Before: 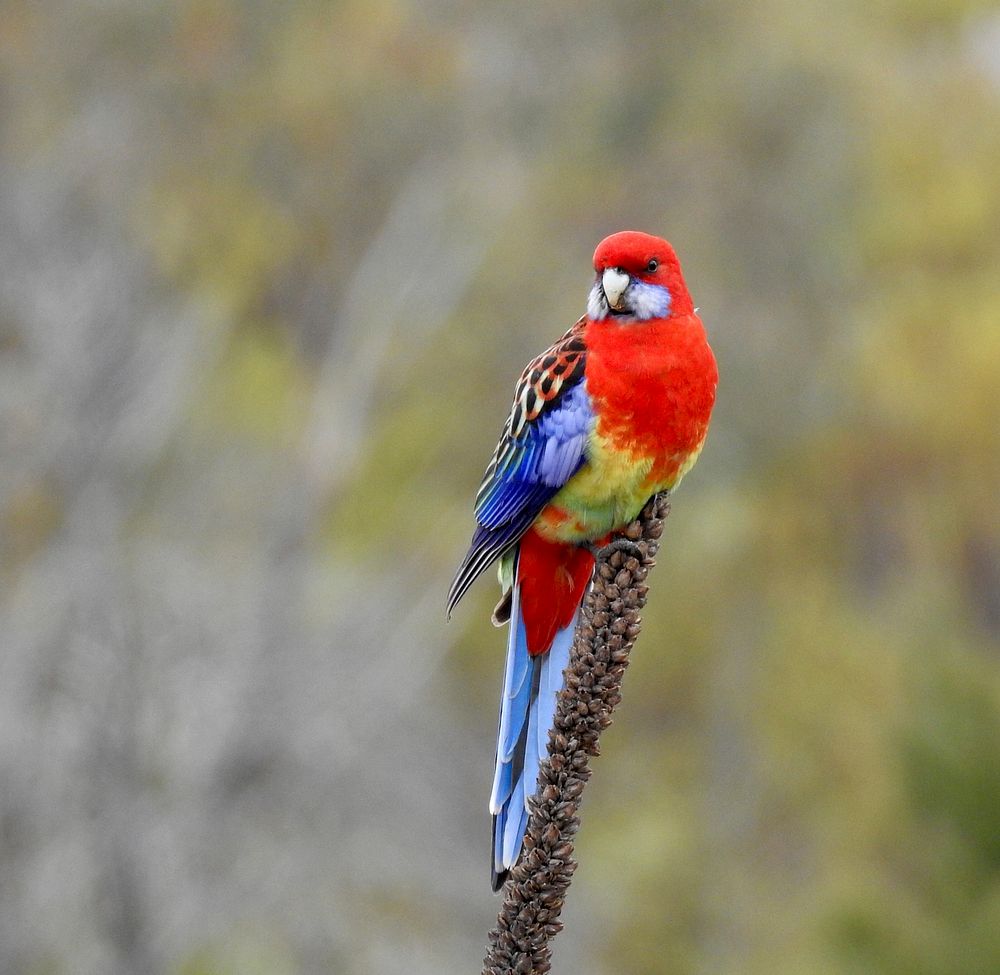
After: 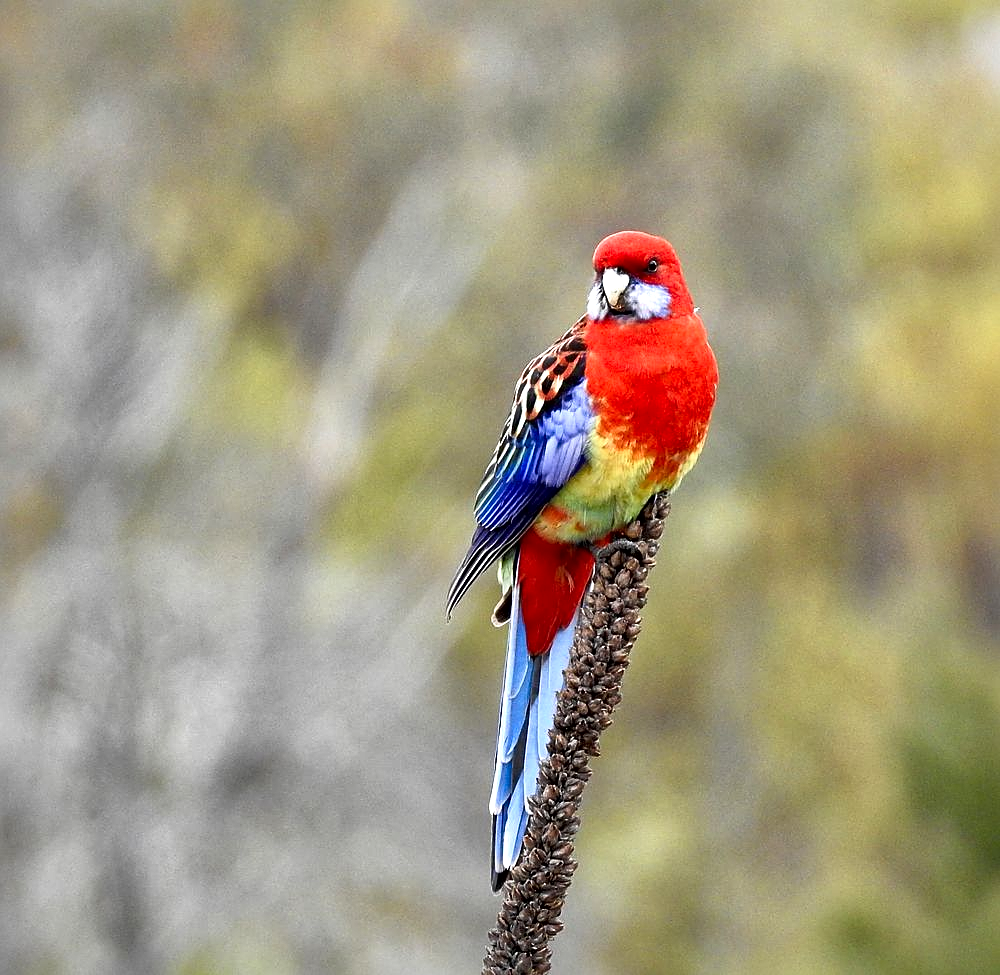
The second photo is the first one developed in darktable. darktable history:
local contrast: mode bilateral grid, contrast 19, coarseness 49, detail 162%, midtone range 0.2
sharpen: on, module defaults
tone equalizer: -8 EV -0.448 EV, -7 EV -0.422 EV, -6 EV -0.327 EV, -5 EV -0.258 EV, -3 EV 0.206 EV, -2 EV 0.33 EV, -1 EV 0.412 EV, +0 EV 0.404 EV
